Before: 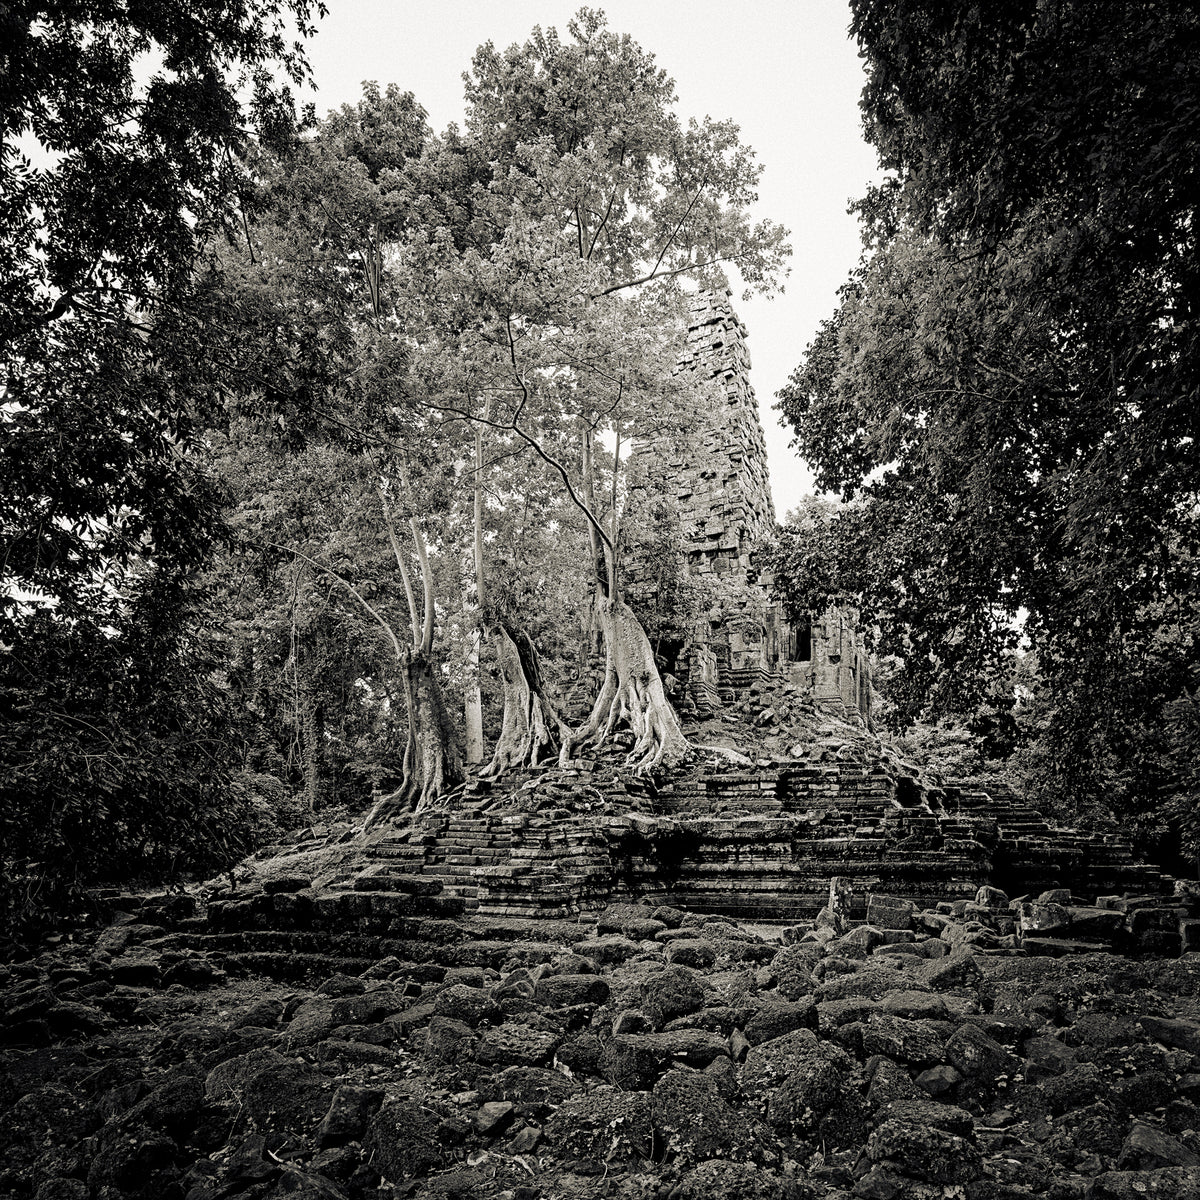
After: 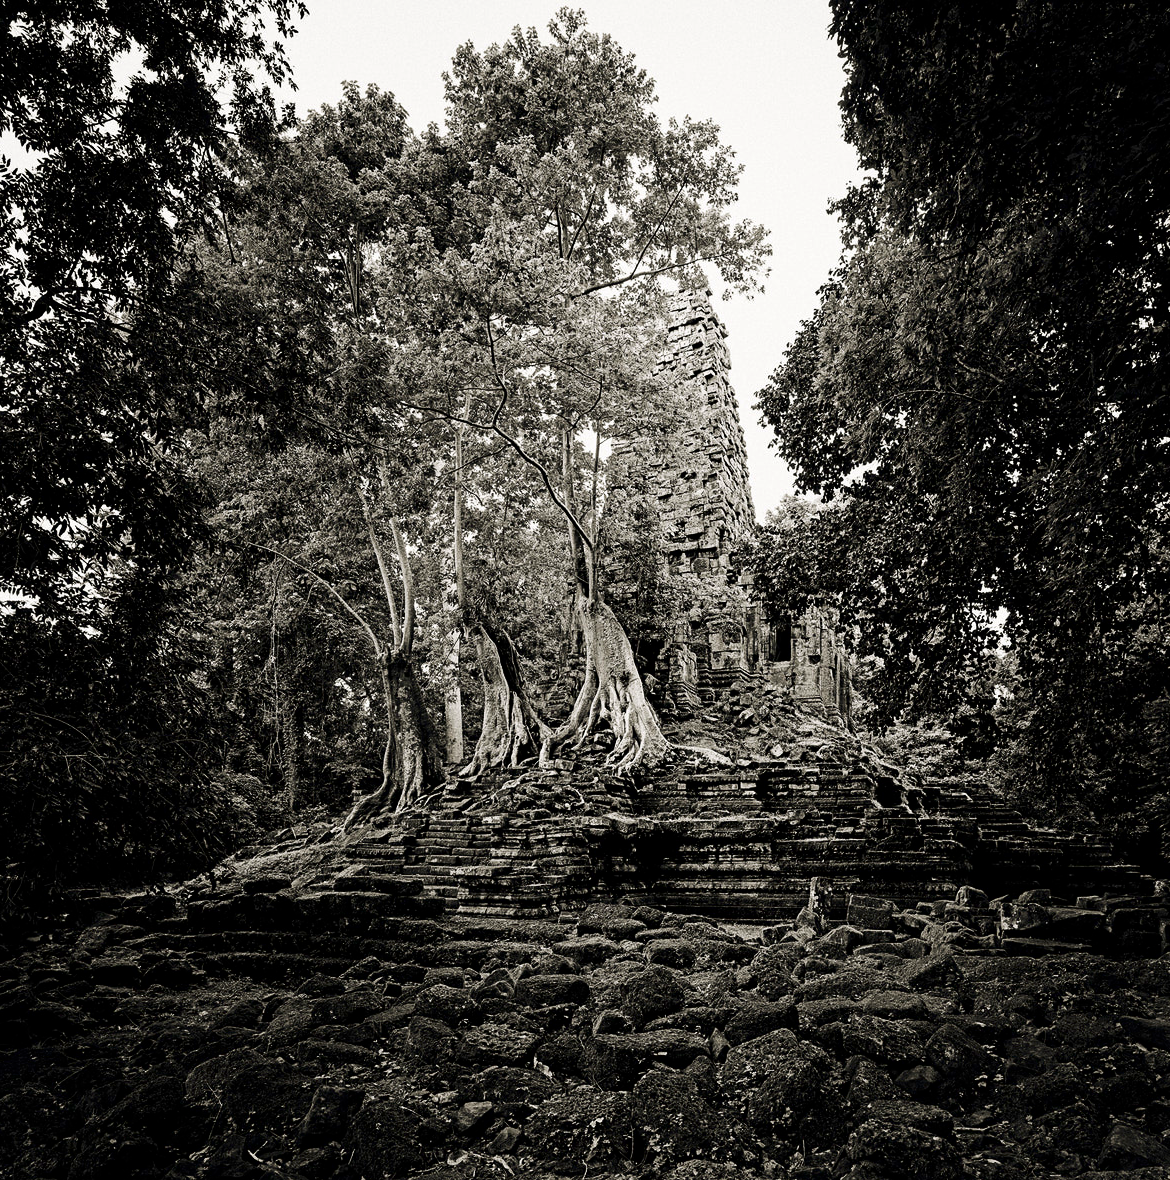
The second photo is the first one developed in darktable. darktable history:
contrast brightness saturation: contrast 0.215, brightness -0.187, saturation 0.245
crop and rotate: left 1.737%, right 0.702%, bottom 1.616%
